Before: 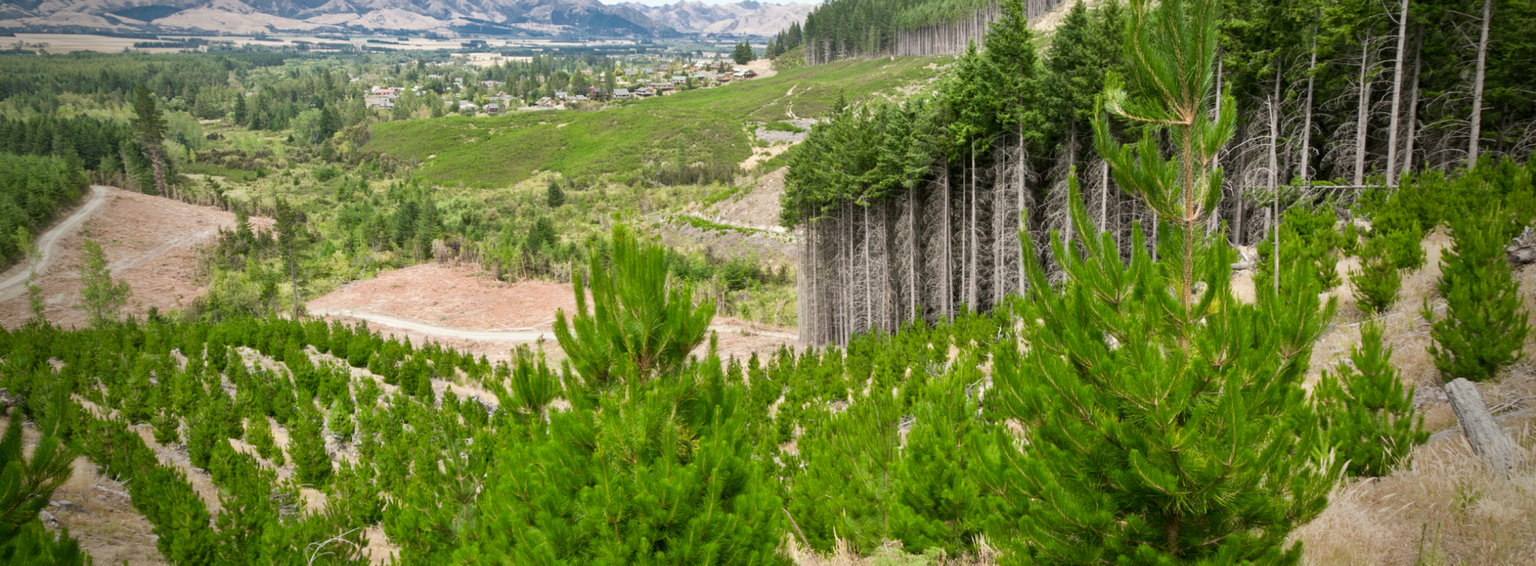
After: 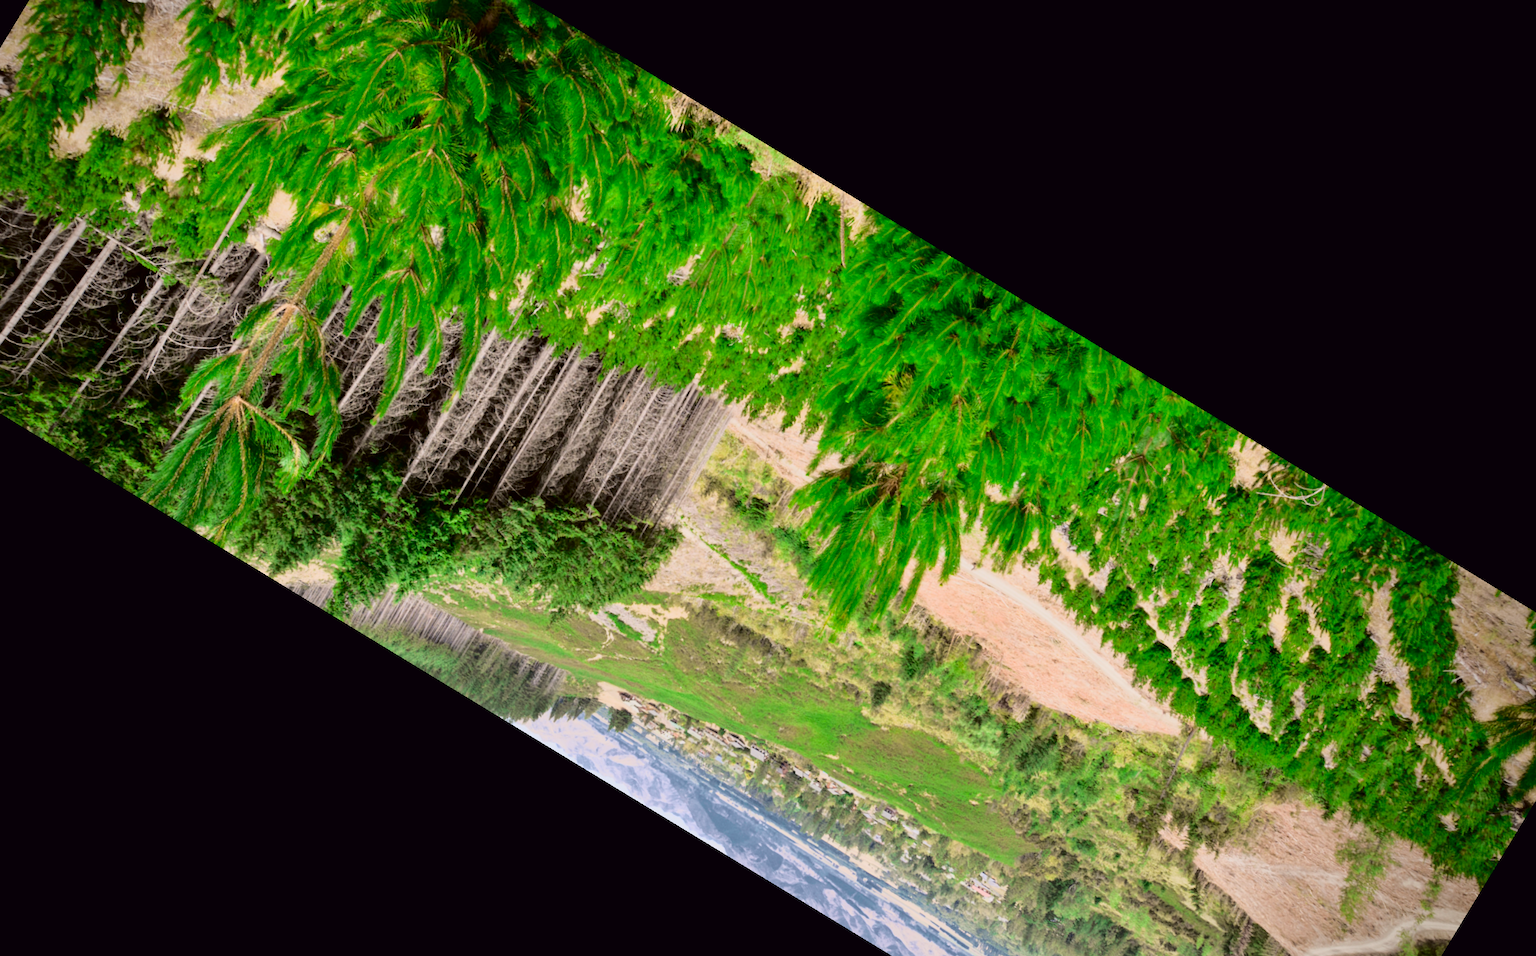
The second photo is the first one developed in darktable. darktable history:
tone curve: curves: ch0 [(0.003, 0.003) (0.104, 0.026) (0.236, 0.181) (0.401, 0.443) (0.495, 0.55) (0.625, 0.67) (0.819, 0.841) (0.96, 0.899)]; ch1 [(0, 0) (0.161, 0.092) (0.37, 0.302) (0.424, 0.402) (0.45, 0.466) (0.495, 0.51) (0.573, 0.571) (0.638, 0.641) (0.751, 0.741) (1, 1)]; ch2 [(0, 0) (0.352, 0.403) (0.466, 0.443) (0.524, 0.526) (0.56, 0.556) (1, 1)], color space Lab, independent channels, preserve colors none
crop and rotate: angle 148.68°, left 9.111%, top 15.603%, right 4.588%, bottom 17.041%
contrast brightness saturation: contrast 0.08, saturation 0.2
